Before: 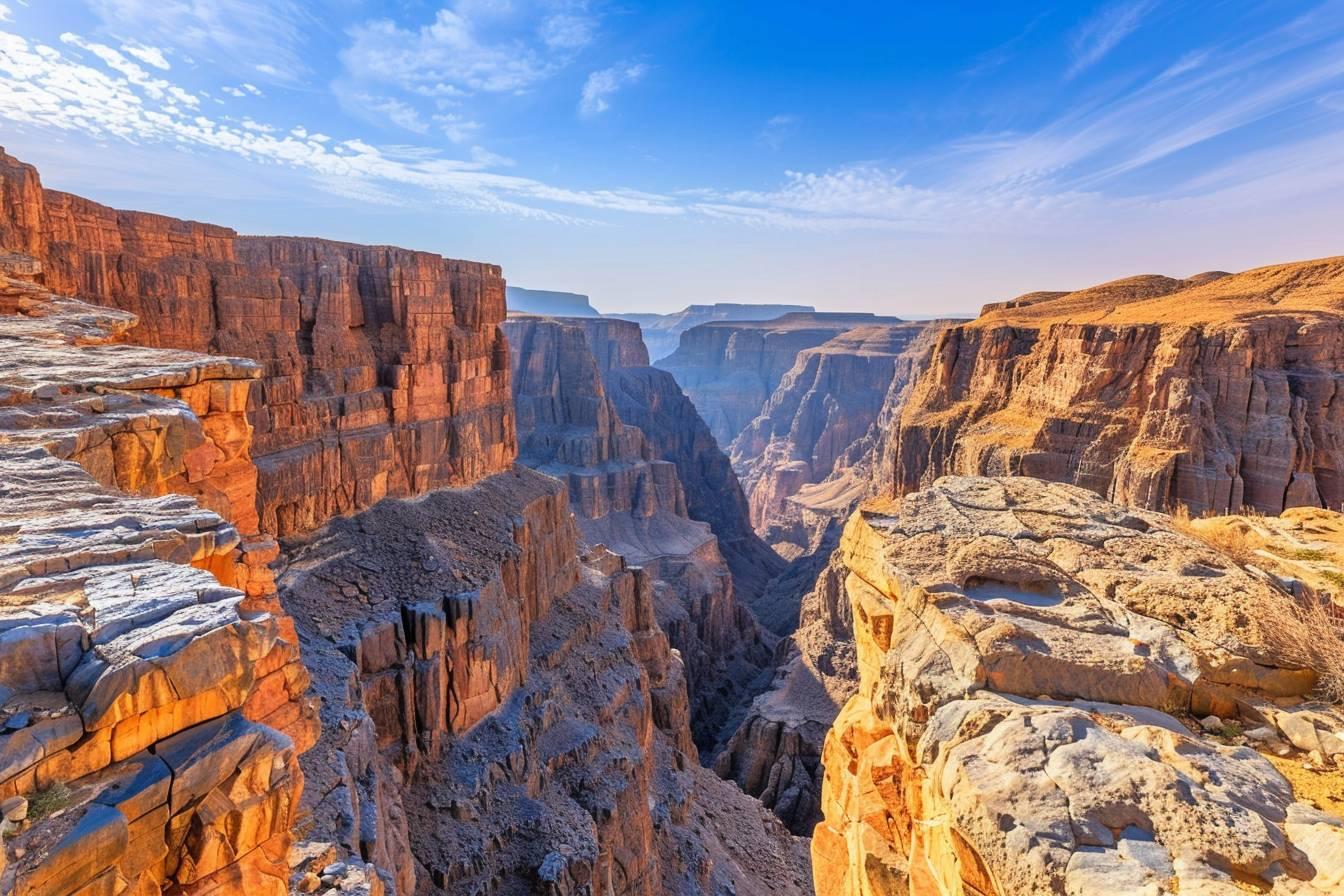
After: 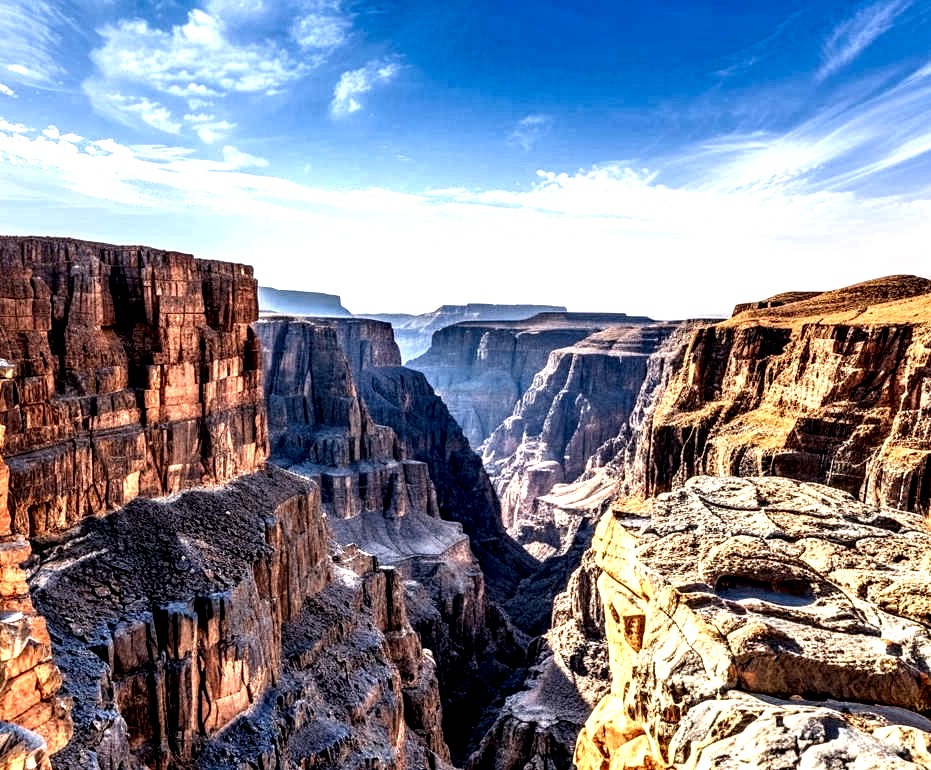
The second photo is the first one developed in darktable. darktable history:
crop: left 18.479%, right 12.2%, bottom 13.971%
local contrast: highlights 115%, shadows 42%, detail 293%
